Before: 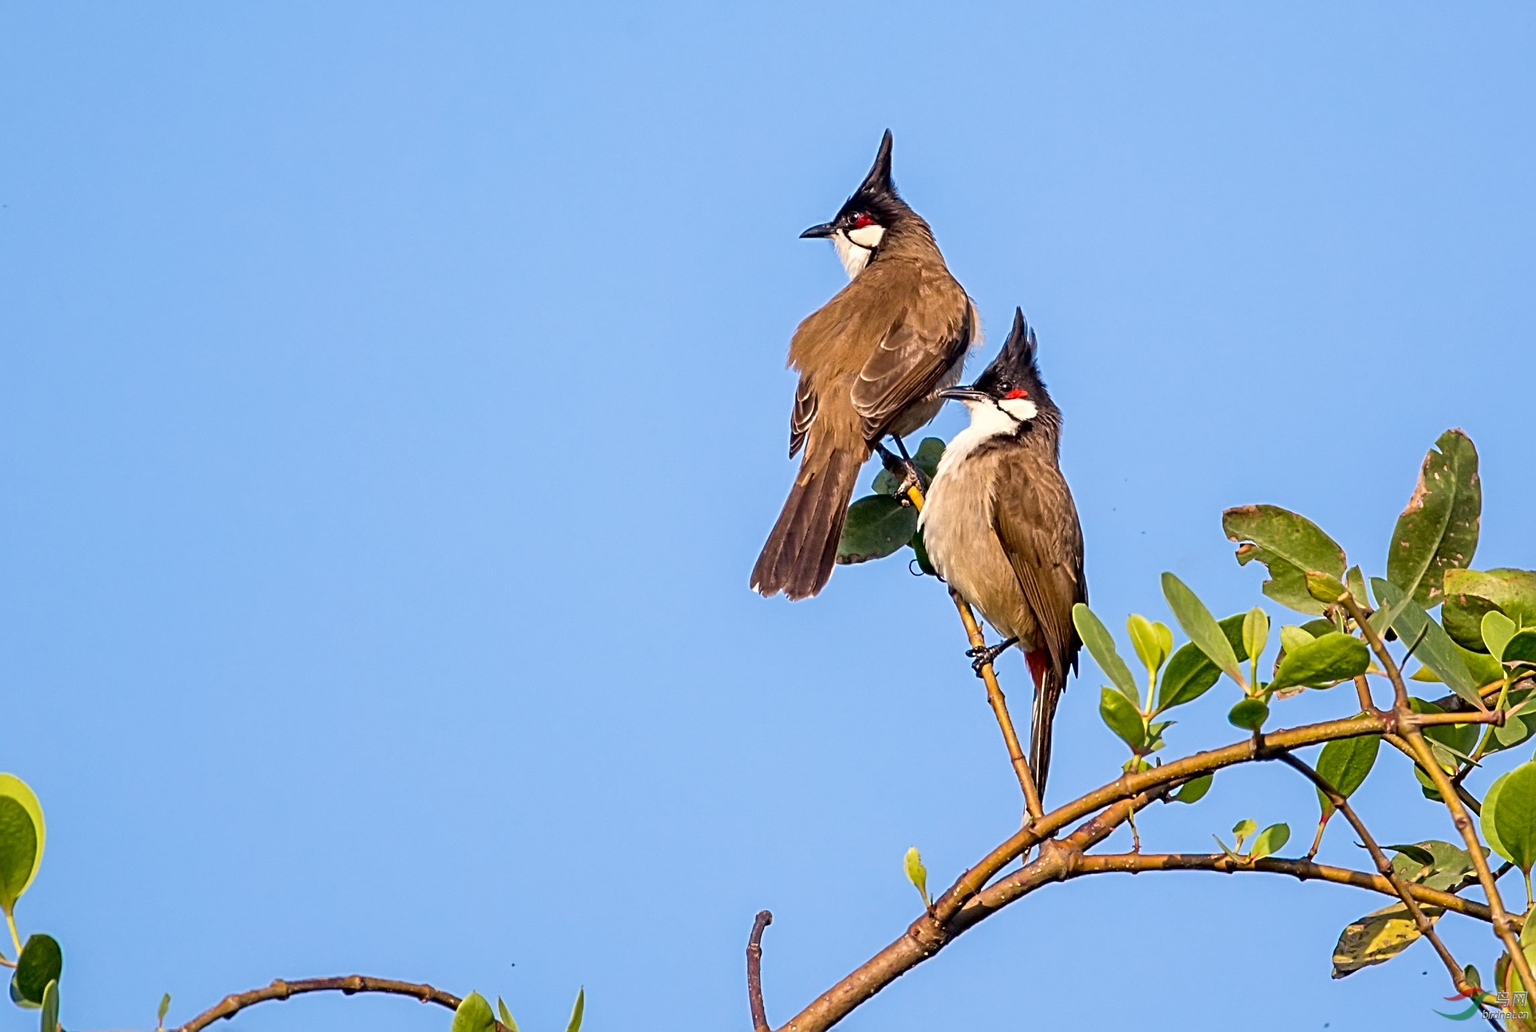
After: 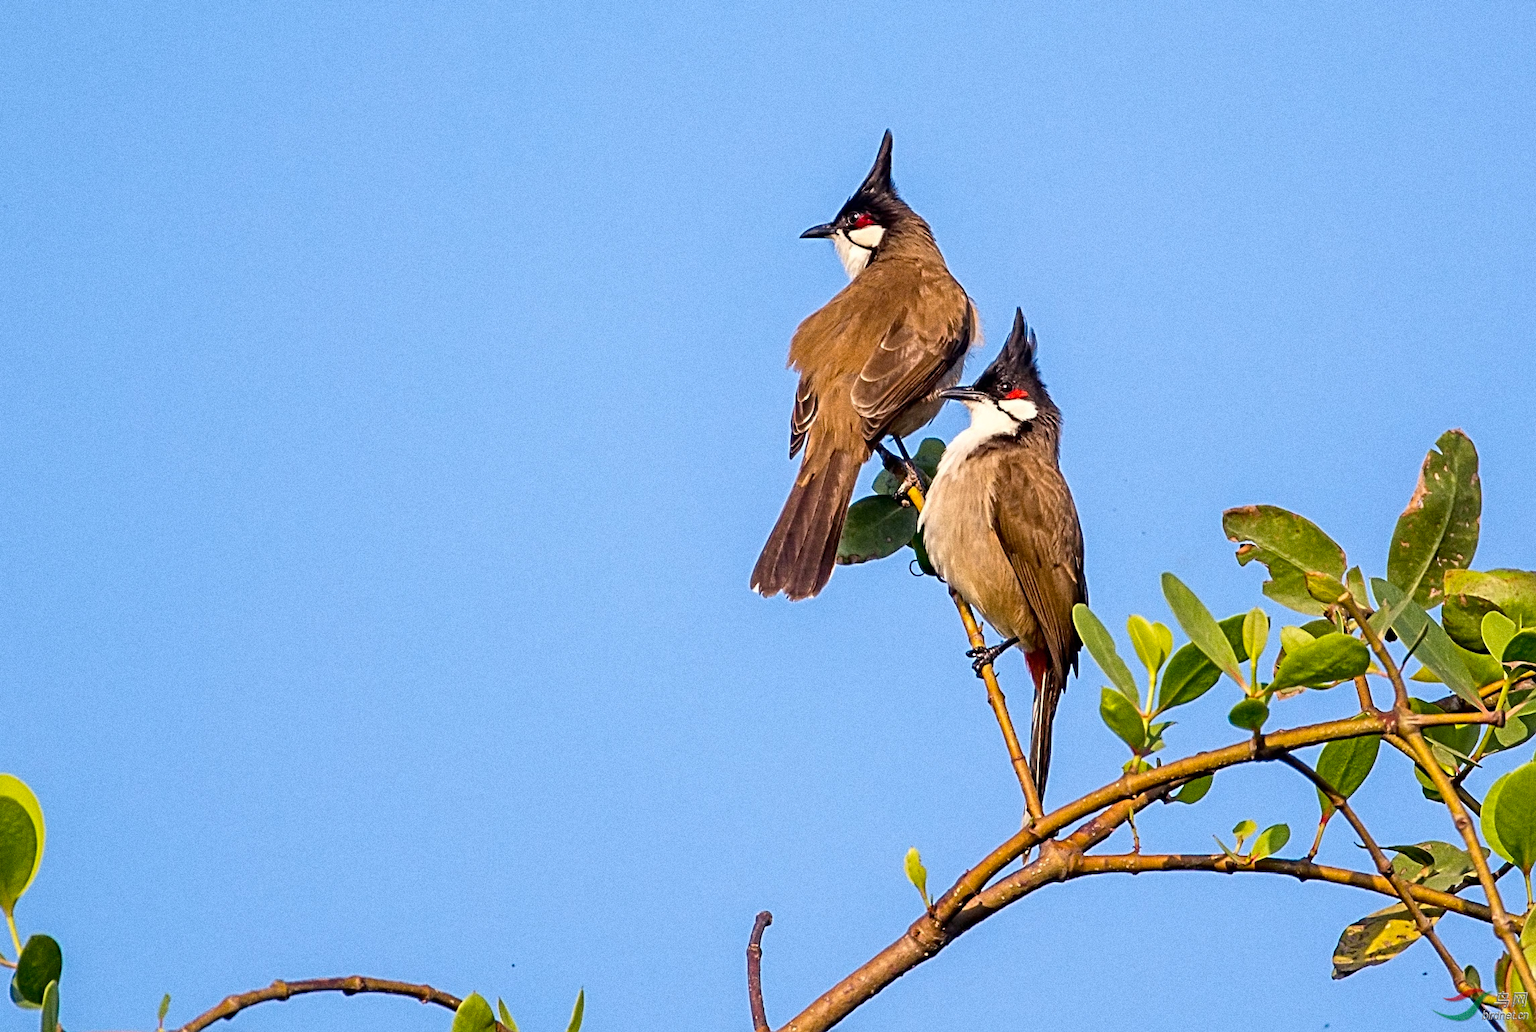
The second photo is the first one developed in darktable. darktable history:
color balance rgb: perceptual saturation grading › global saturation 10%, global vibrance 10%
grain: coarseness 0.09 ISO, strength 40%
